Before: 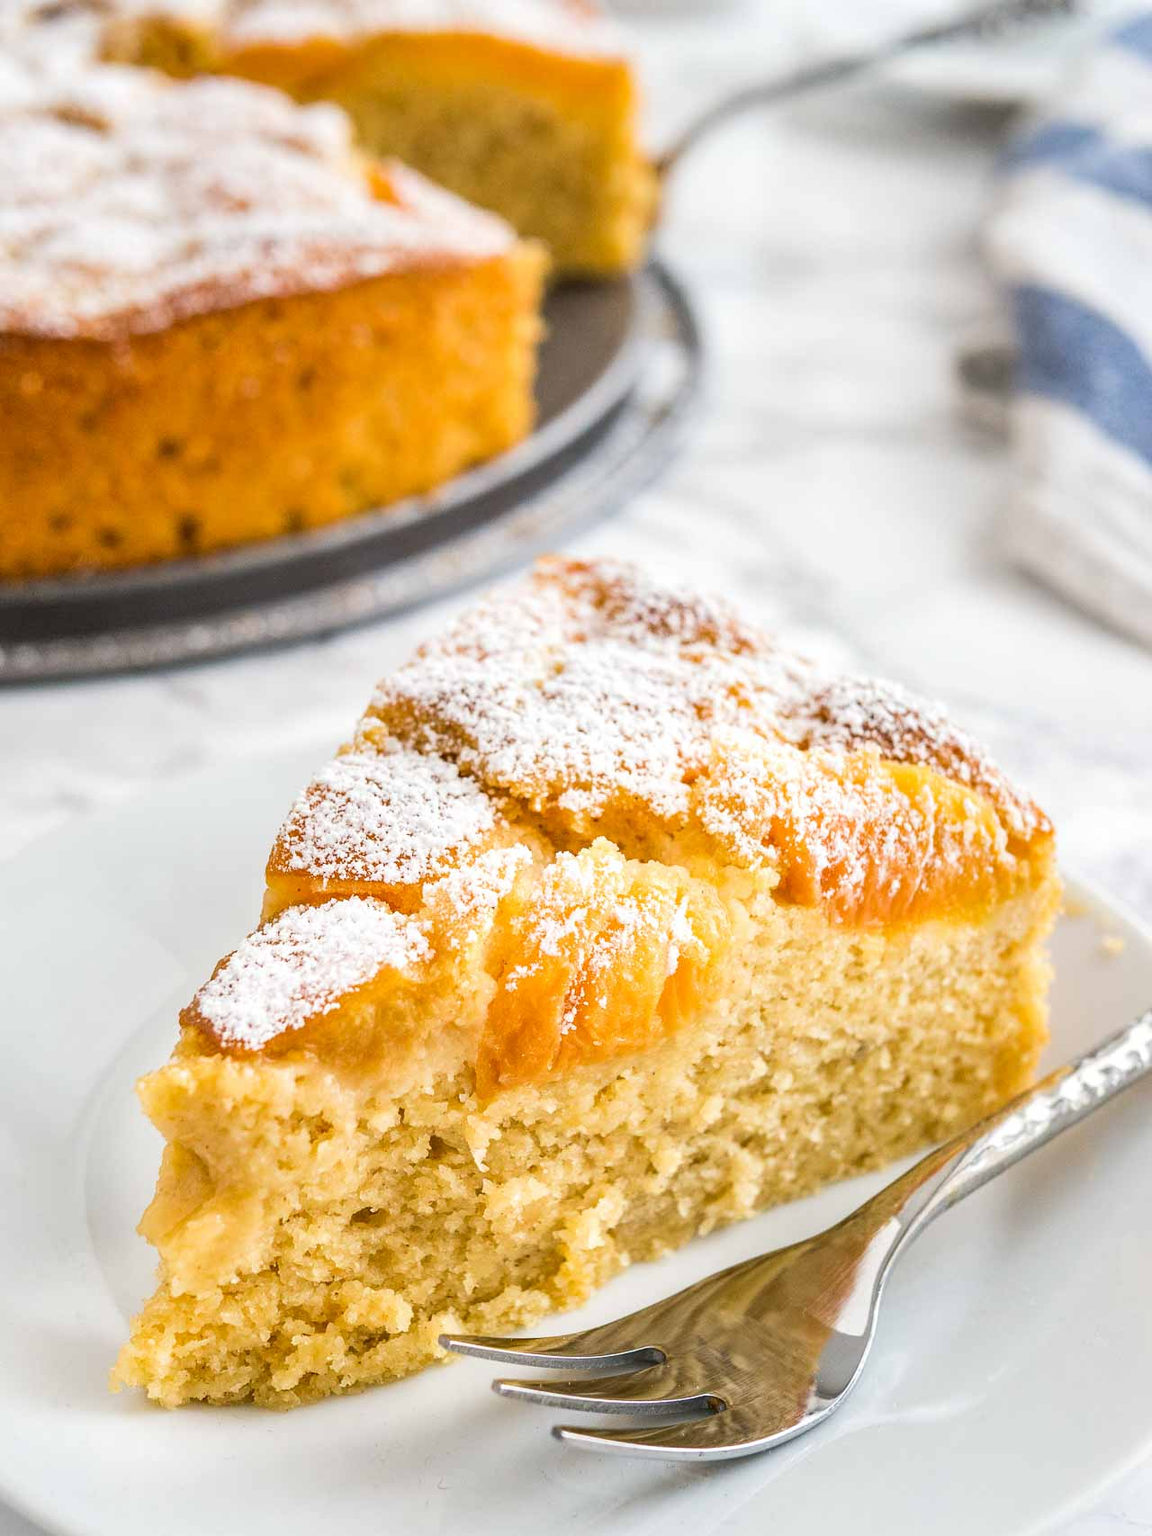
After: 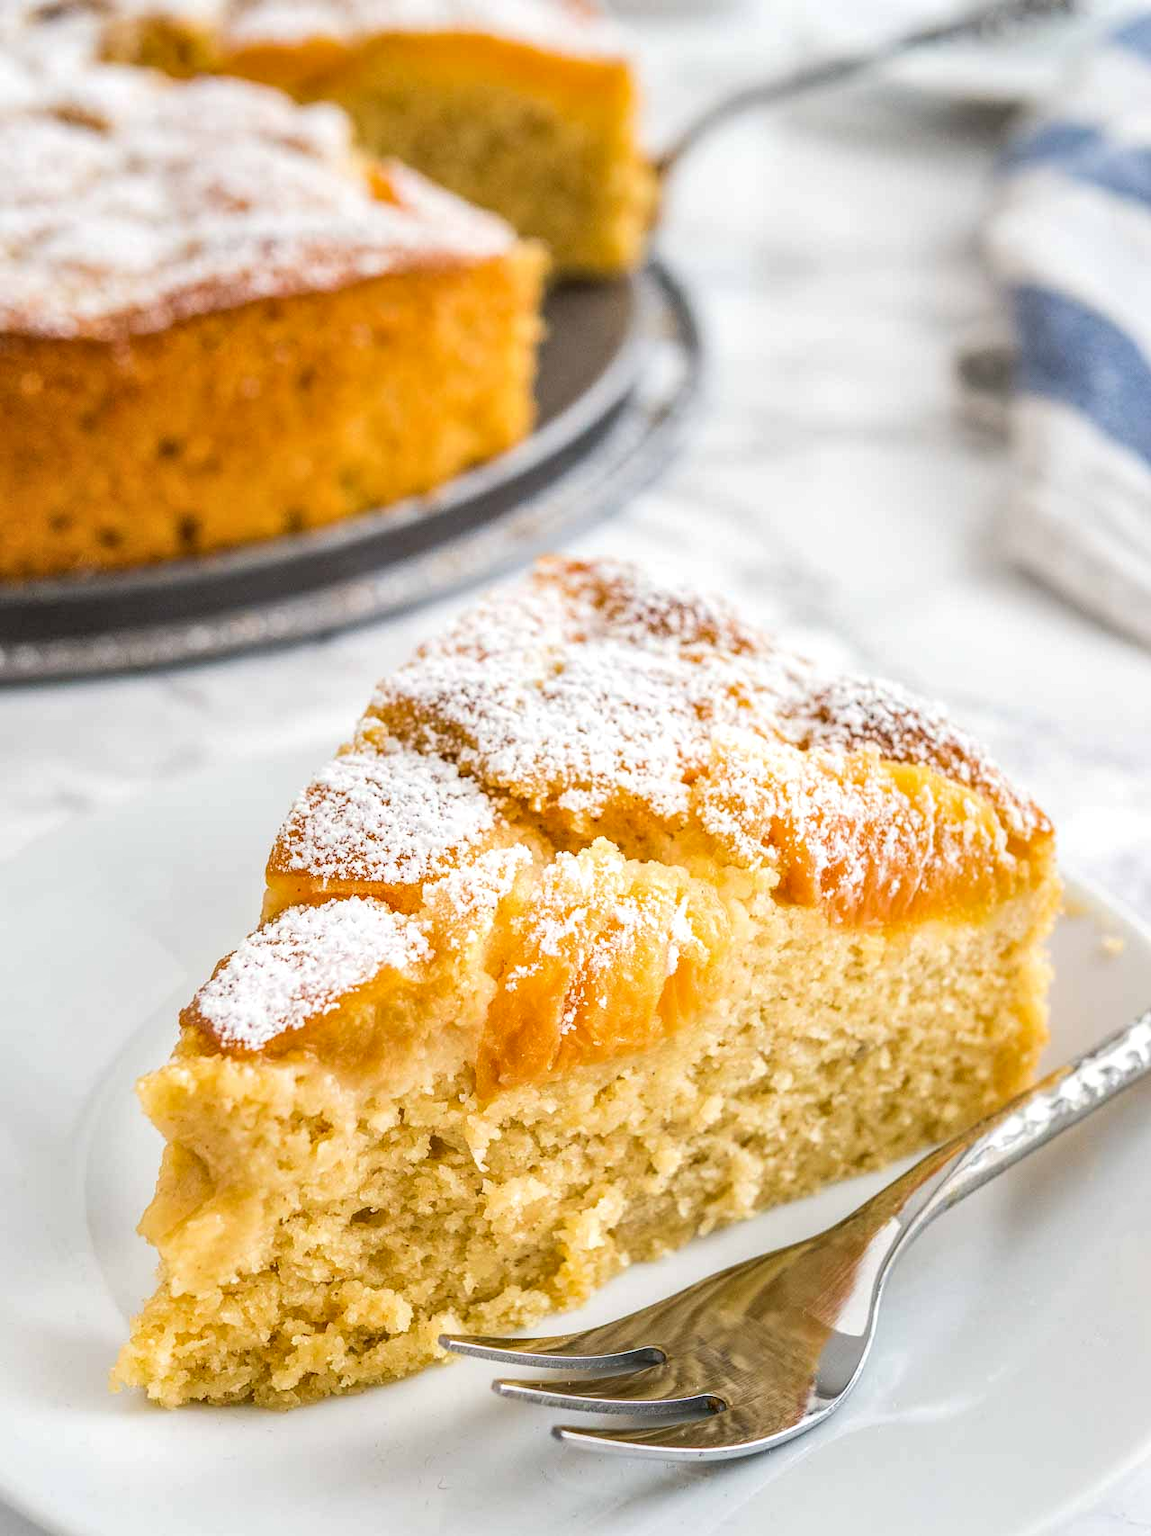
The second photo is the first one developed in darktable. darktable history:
local contrast: detail 115%
